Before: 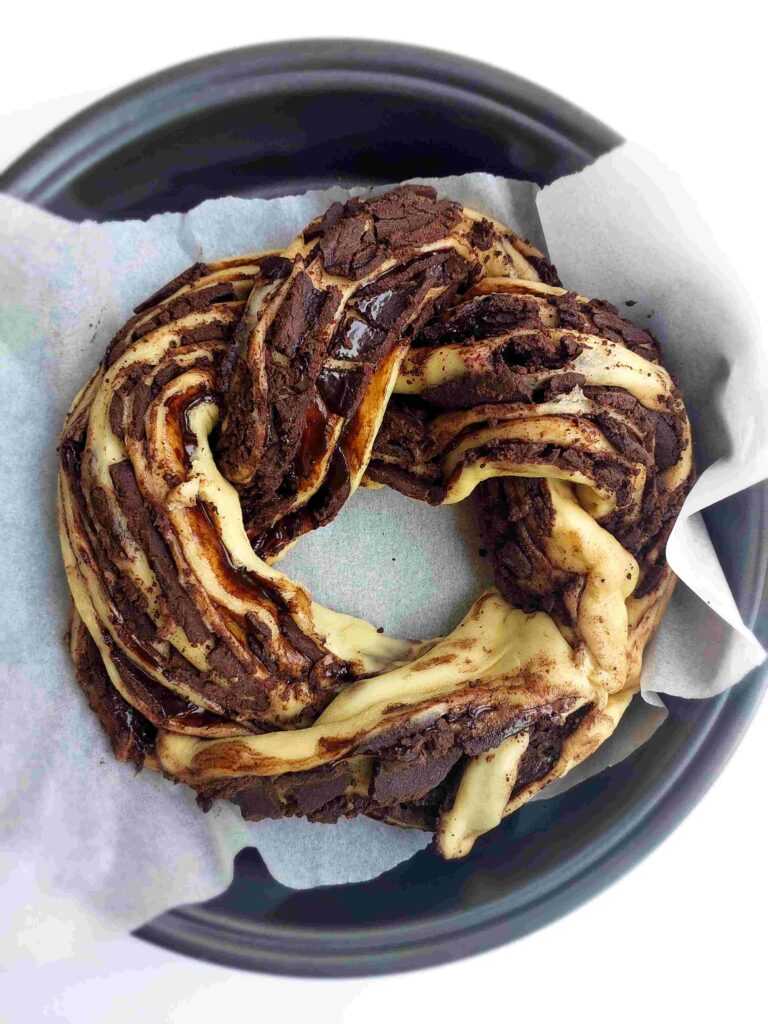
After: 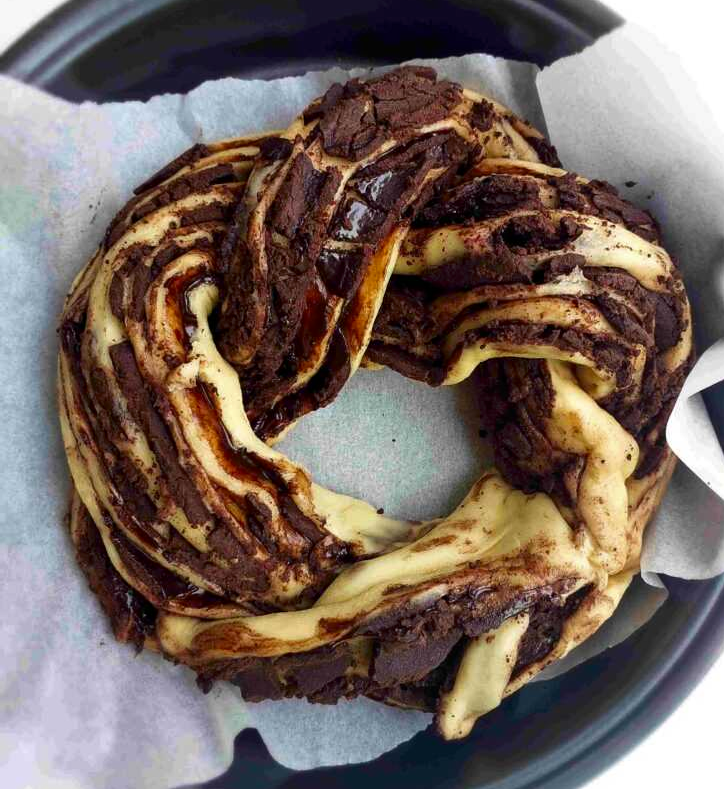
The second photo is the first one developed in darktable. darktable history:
crop and rotate: angle 0.03°, top 11.643%, right 5.651%, bottom 11.189%
contrast brightness saturation: brightness -0.09
